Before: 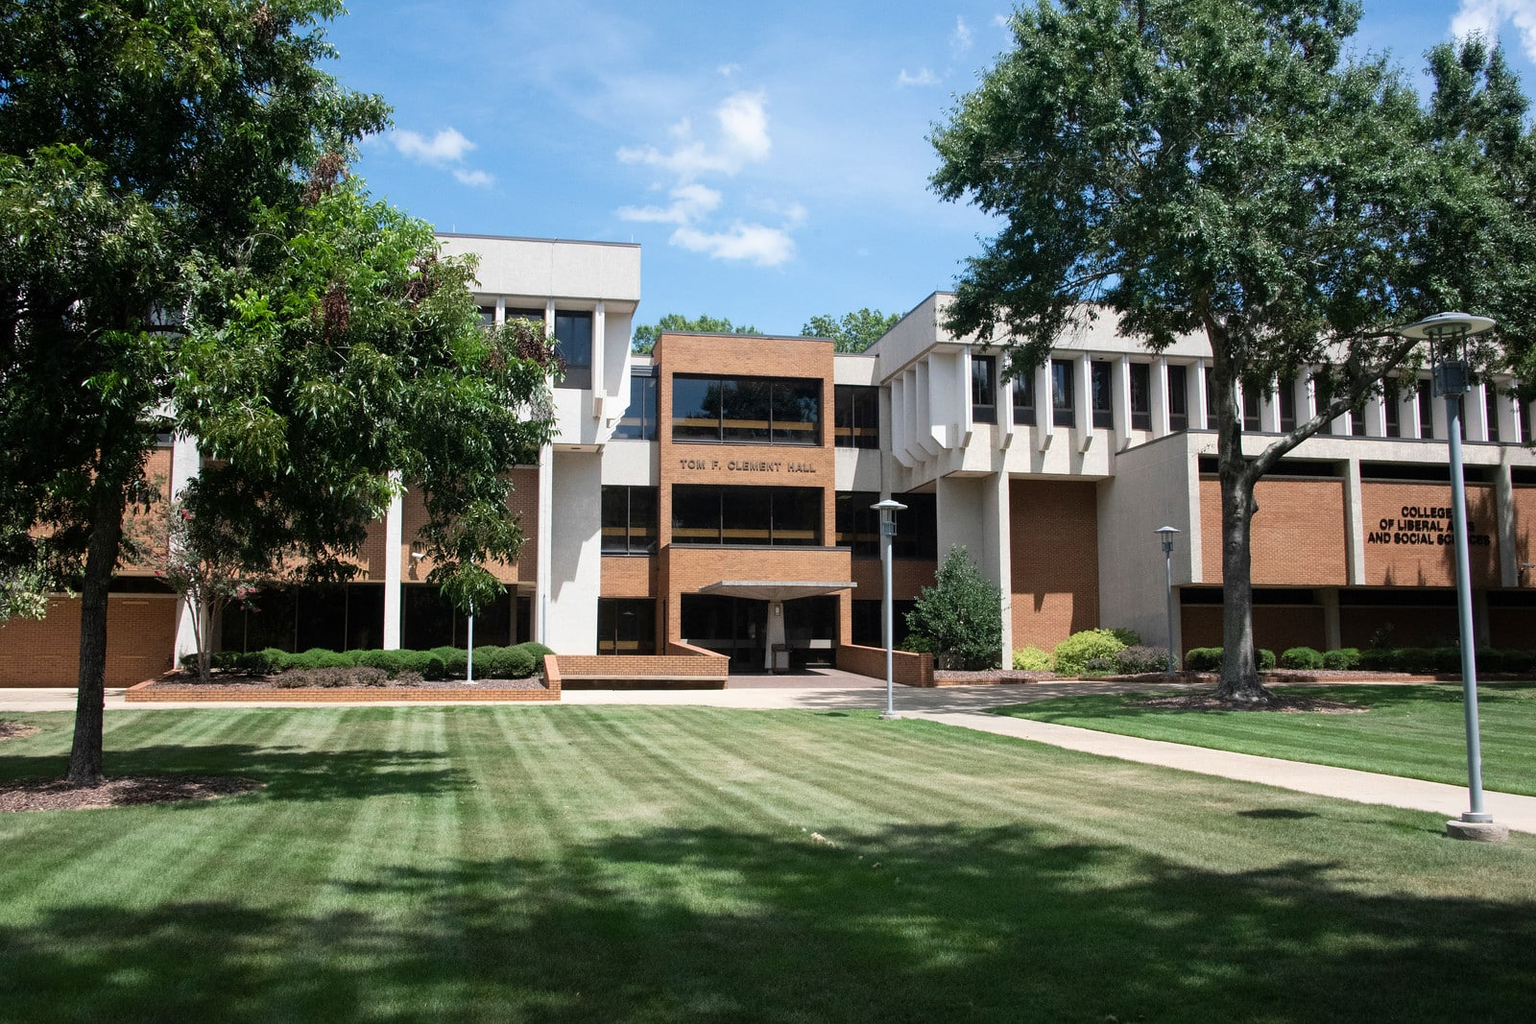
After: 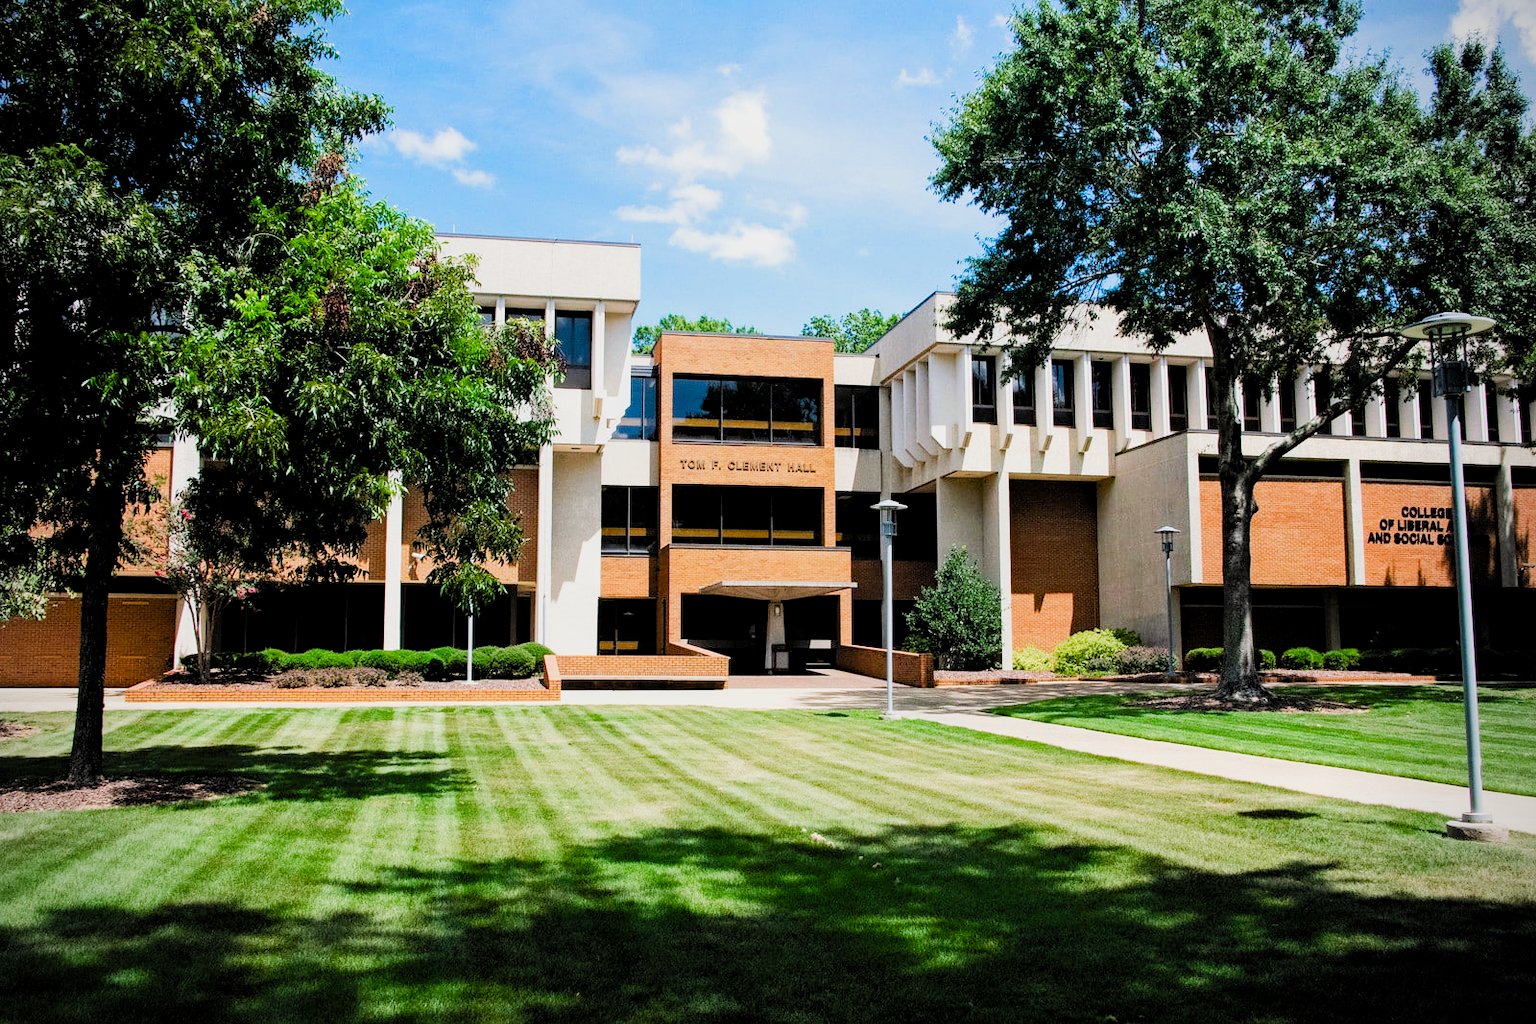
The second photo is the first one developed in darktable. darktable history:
local contrast: highlights 100%, shadows 100%, detail 120%, midtone range 0.2
contrast brightness saturation: contrast 0.2, brightness 0.16, saturation 0.22
color balance rgb: perceptual saturation grading › global saturation 25%, perceptual brilliance grading › mid-tones 10%, perceptual brilliance grading › shadows 15%, global vibrance 20%
filmic: grey point source 18, black point source -8.65, white point source 2.45, grey point target 18, white point target 100, output power 2.2, latitude stops 2, contrast 1.5, saturation 100, global saturation 100
filmic rgb: black relative exposure -7.65 EV, white relative exposure 4.56 EV, hardness 3.61
haze removal: strength 0.29, distance 0.25, compatibility mode true, adaptive false
tone equalizer: on, module defaults
vibrance: on, module defaults
vignetting: fall-off radius 60.92%
